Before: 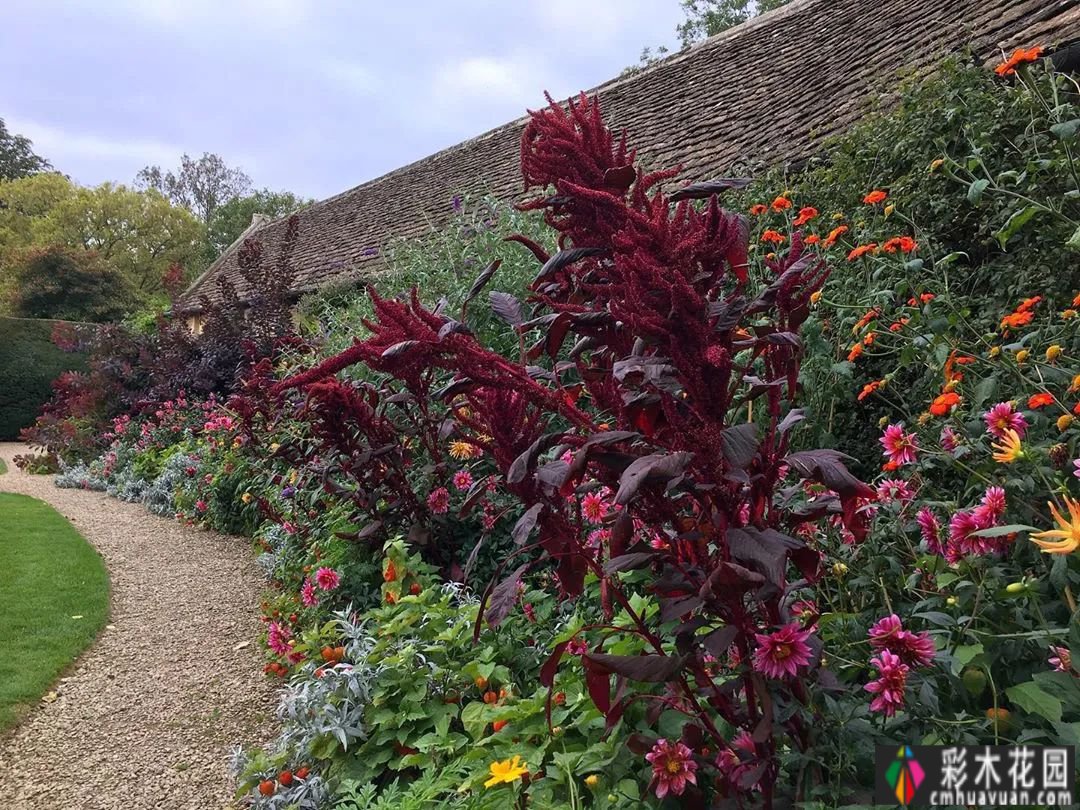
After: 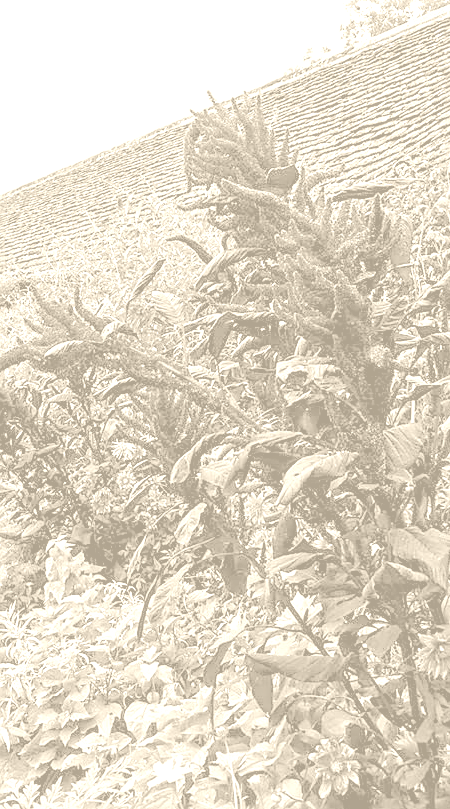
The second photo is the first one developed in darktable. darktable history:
color calibration: illuminant as shot in camera, x 0.358, y 0.373, temperature 4628.91 K
tone equalizer: -8 EV 1 EV, -7 EV 1 EV, -6 EV 1 EV, -5 EV 1 EV, -4 EV 1 EV, -3 EV 0.75 EV, -2 EV 0.5 EV, -1 EV 0.25 EV
colorize: hue 36°, saturation 71%, lightness 80.79%
crop: left 31.229%, right 27.105%
sharpen: on, module defaults
local contrast: on, module defaults
rgb levels: levels [[0.01, 0.419, 0.839], [0, 0.5, 1], [0, 0.5, 1]]
